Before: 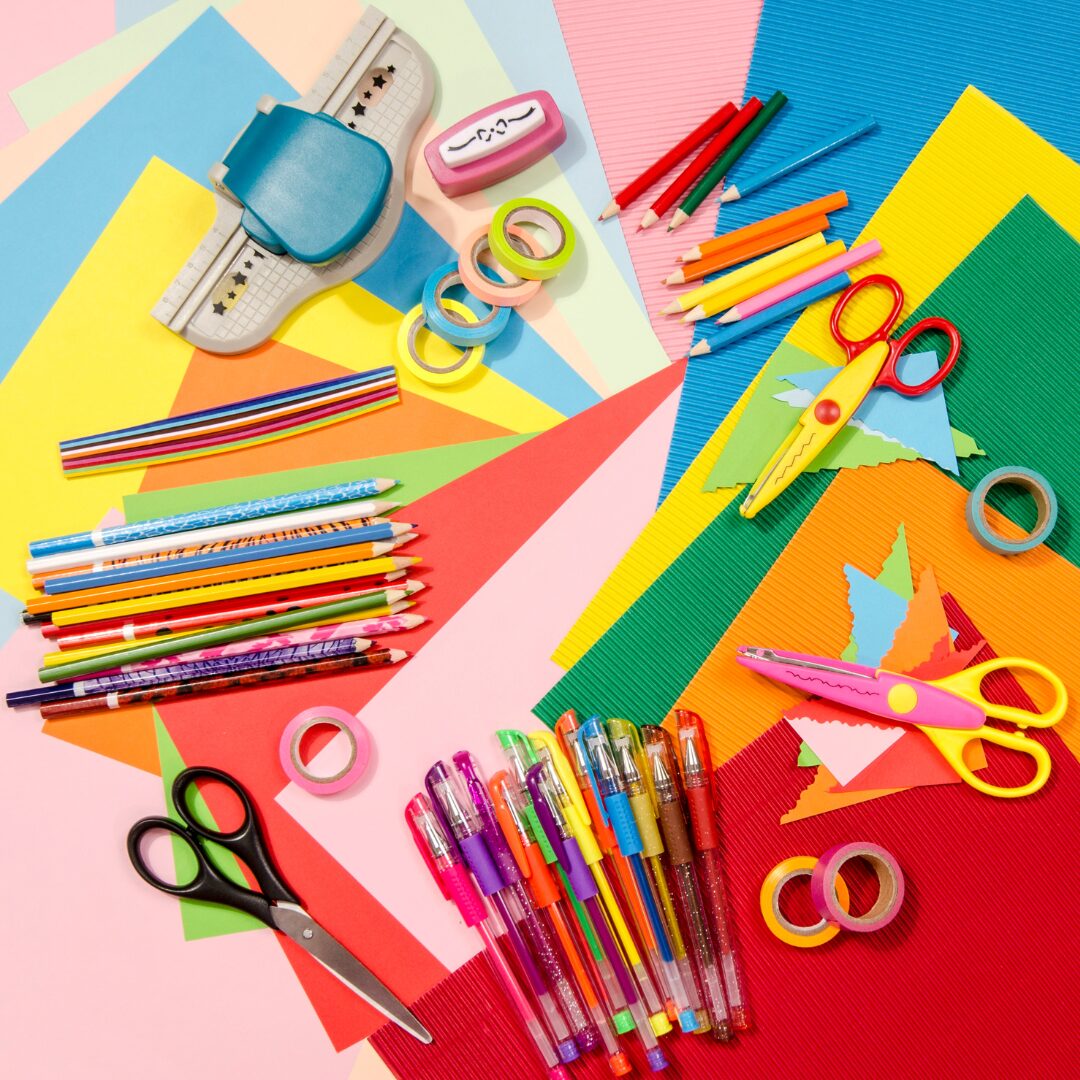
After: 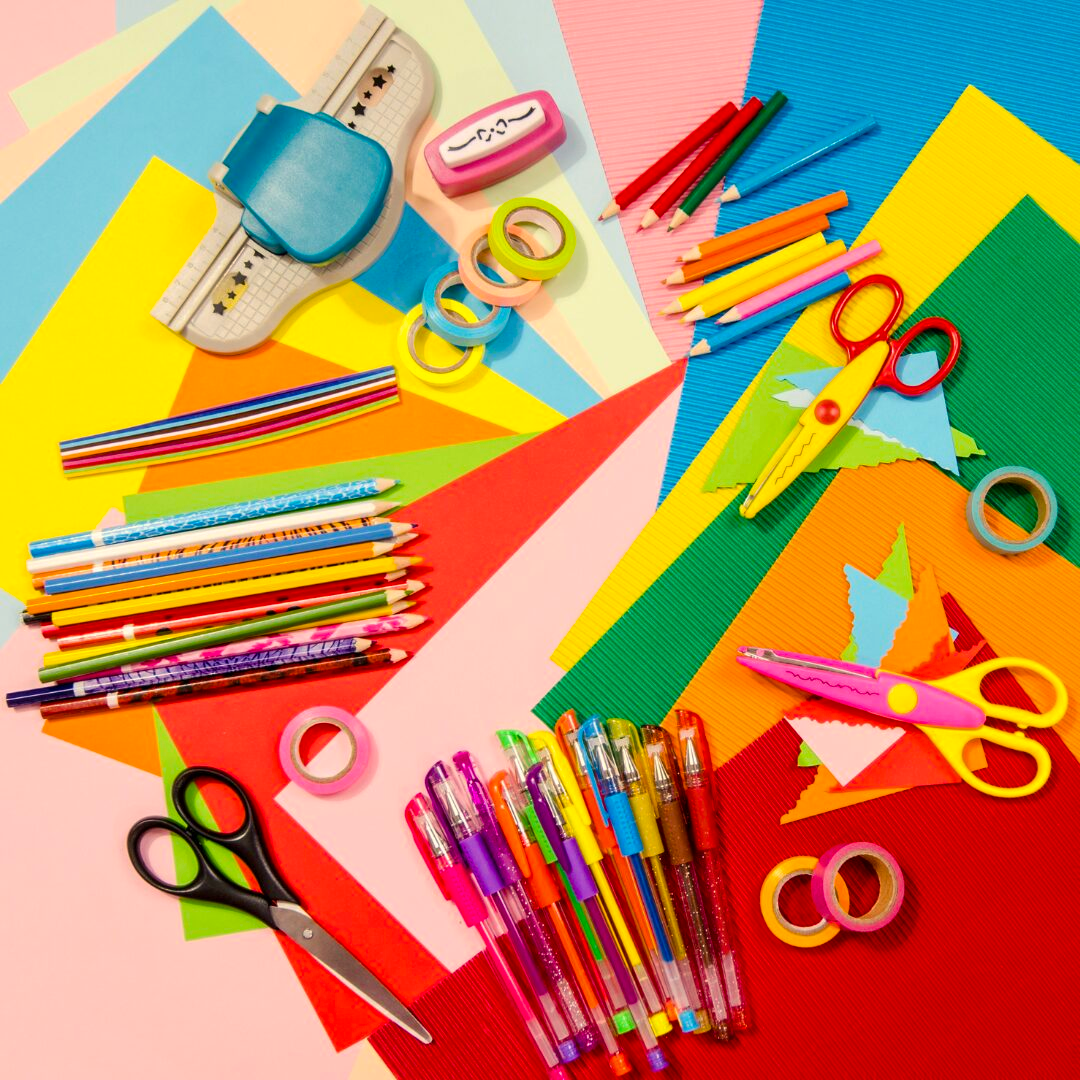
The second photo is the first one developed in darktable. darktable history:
color balance rgb: highlights gain › chroma 3.007%, highlights gain › hue 77.42°, perceptual saturation grading › global saturation 30.339%
